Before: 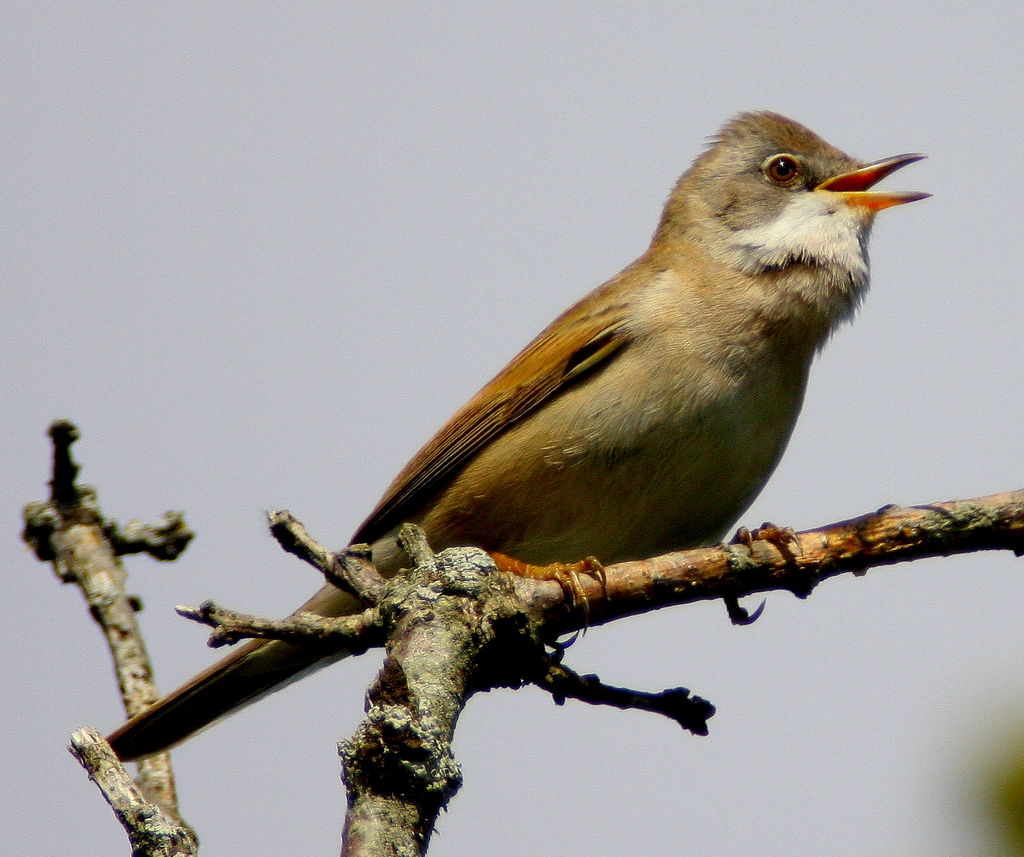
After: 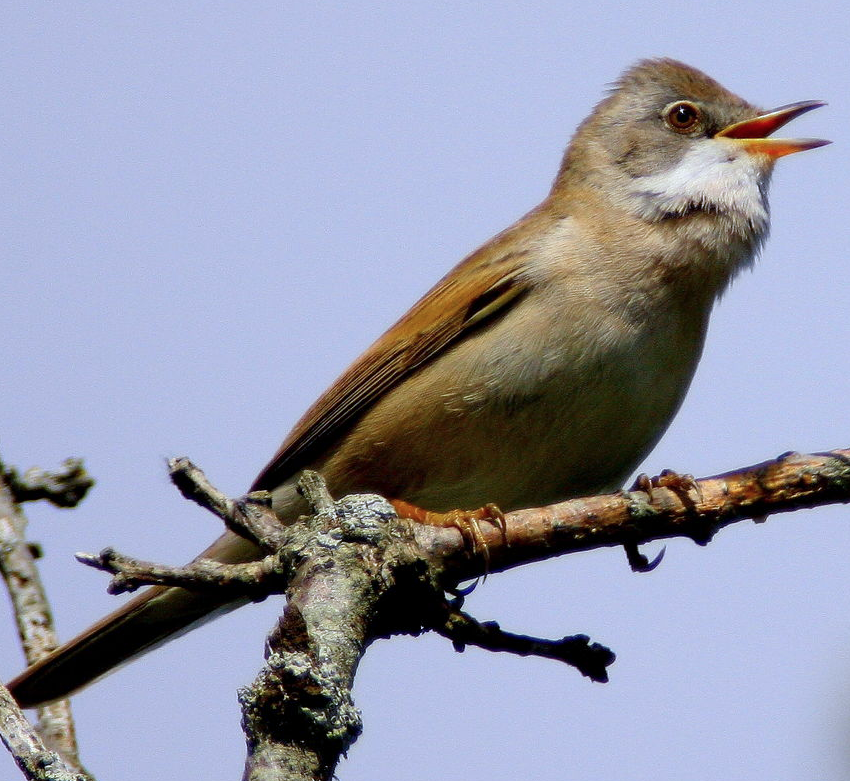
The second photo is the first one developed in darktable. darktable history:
color calibration: illuminant custom, x 0.373, y 0.388, temperature 4247.53 K
crop: left 9.838%, top 6.289%, right 7.07%, bottom 2.54%
